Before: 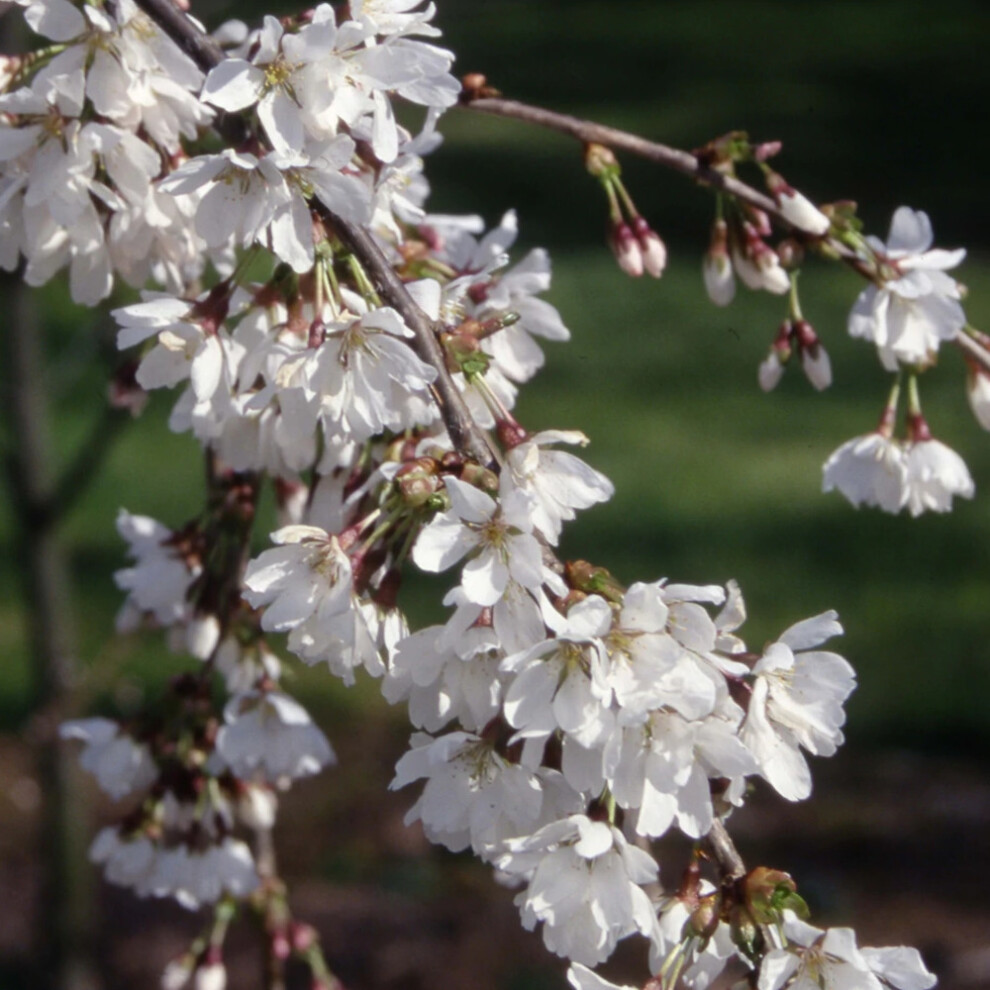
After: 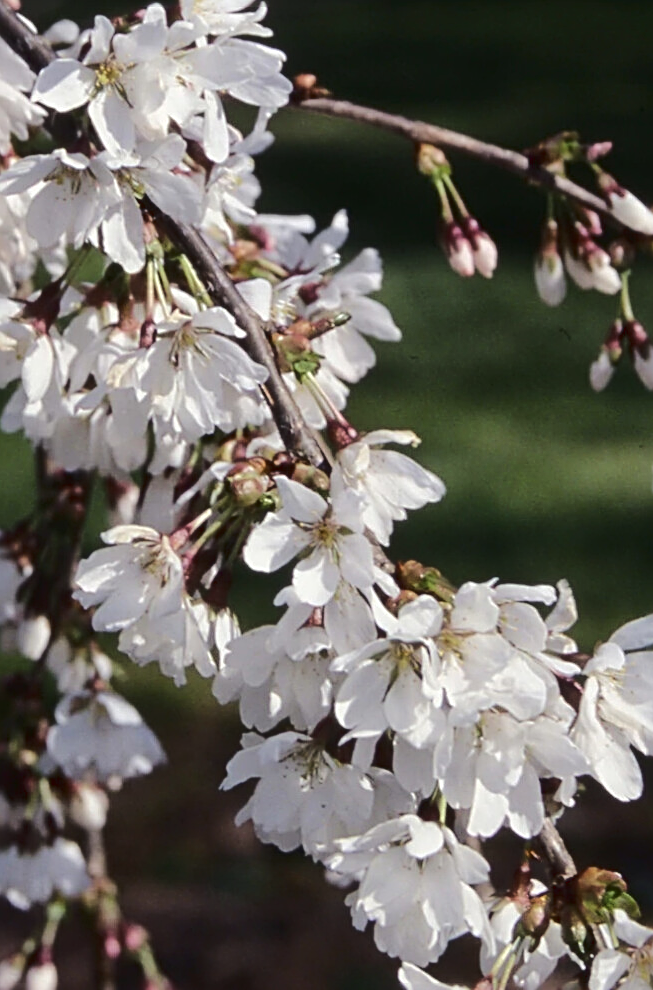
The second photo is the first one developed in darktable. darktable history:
sharpen: radius 2.6, amount 0.69
local contrast: mode bilateral grid, contrast 19, coarseness 51, detail 119%, midtone range 0.2
crop: left 17.112%, right 16.896%
tone curve: curves: ch0 [(0, 0.032) (0.094, 0.08) (0.265, 0.208) (0.41, 0.417) (0.485, 0.524) (0.638, 0.673) (0.845, 0.828) (0.994, 0.964)]; ch1 [(0, 0) (0.161, 0.092) (0.37, 0.302) (0.437, 0.456) (0.469, 0.482) (0.498, 0.504) (0.576, 0.583) (0.644, 0.638) (0.725, 0.765) (1, 1)]; ch2 [(0, 0) (0.352, 0.403) (0.45, 0.469) (0.502, 0.504) (0.54, 0.521) (0.589, 0.576) (1, 1)], color space Lab, linked channels, preserve colors none
